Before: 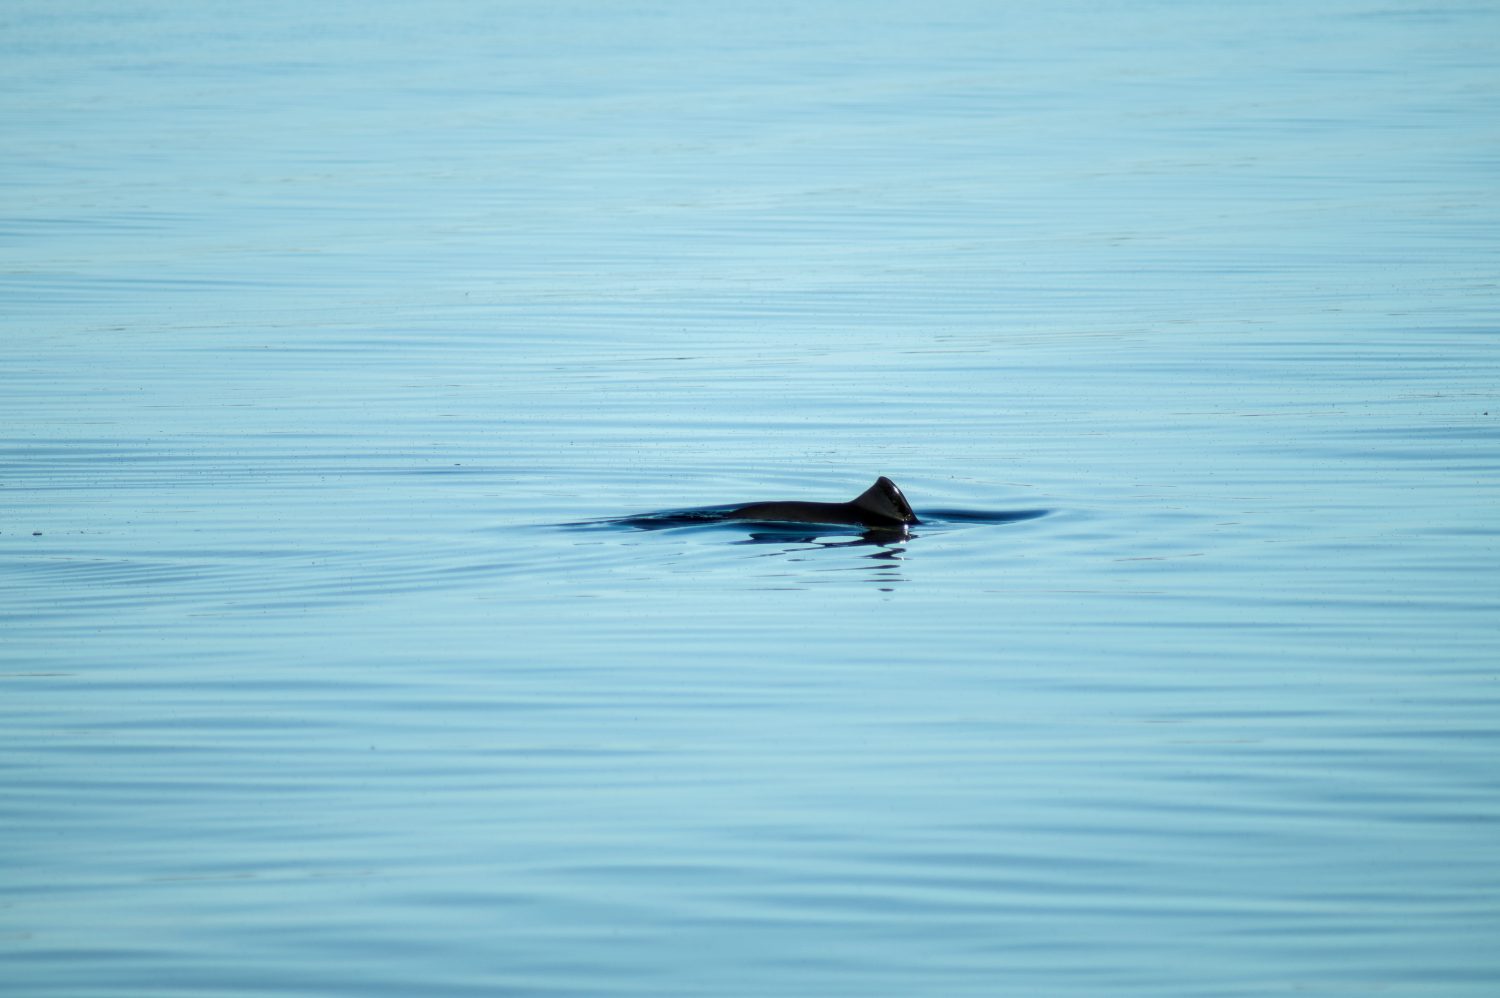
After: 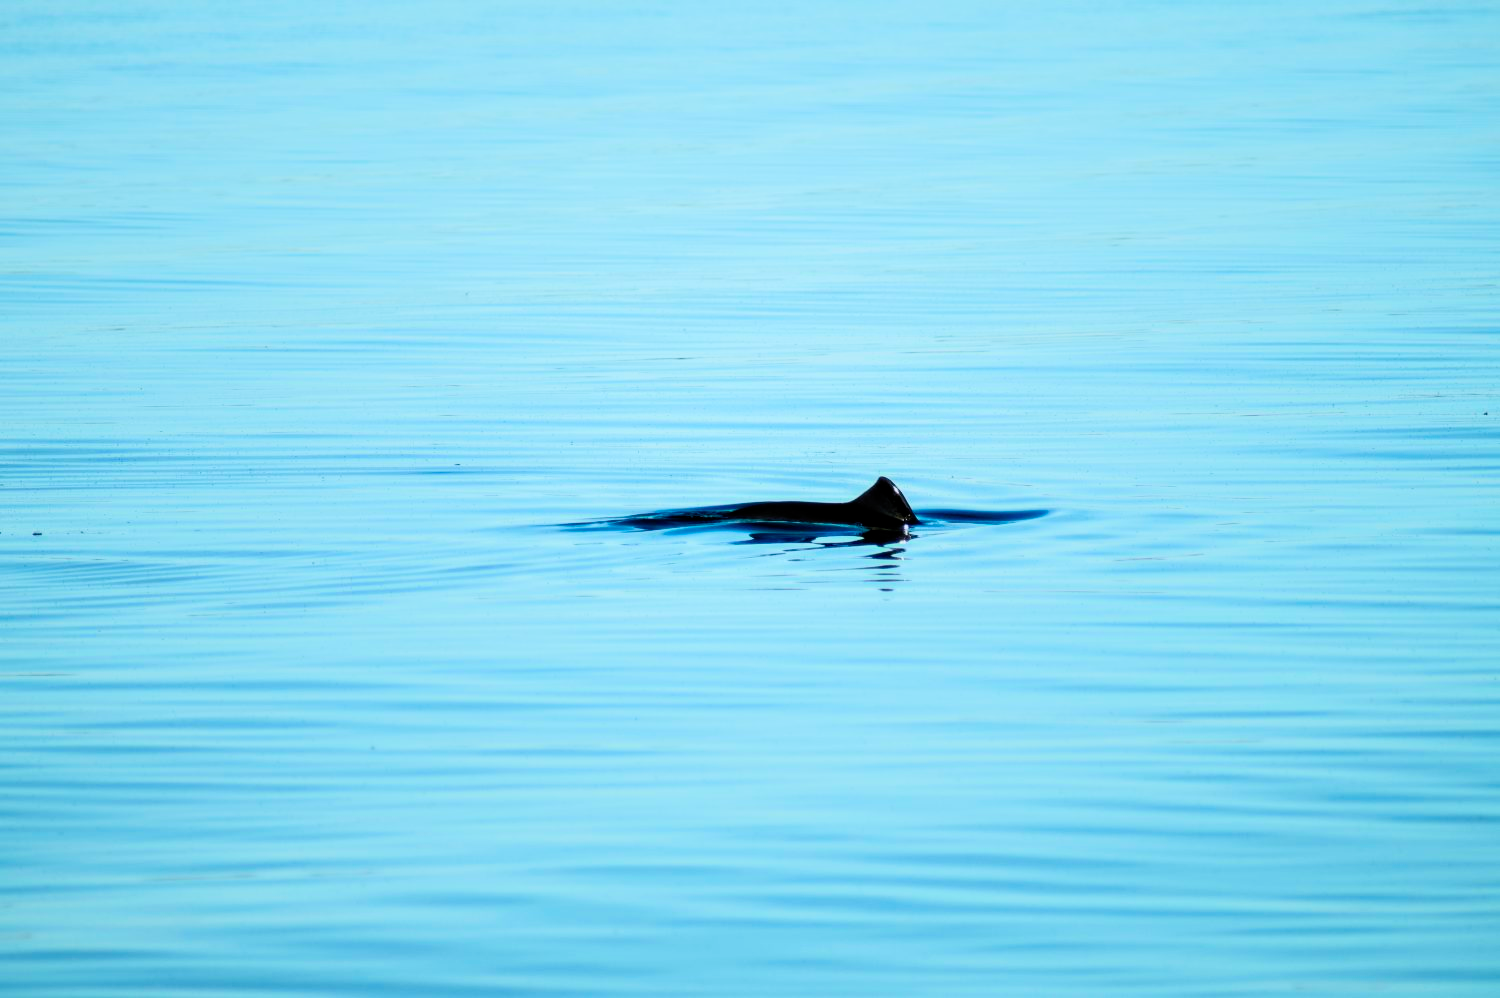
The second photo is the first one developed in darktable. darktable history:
contrast brightness saturation: contrast 0.23, brightness 0.1, saturation 0.29
filmic rgb: black relative exposure -7.75 EV, white relative exposure 4.4 EV, threshold 3 EV, target black luminance 0%, hardness 3.76, latitude 50.51%, contrast 1.074, highlights saturation mix 10%, shadows ↔ highlights balance -0.22%, color science v4 (2020), enable highlight reconstruction true
